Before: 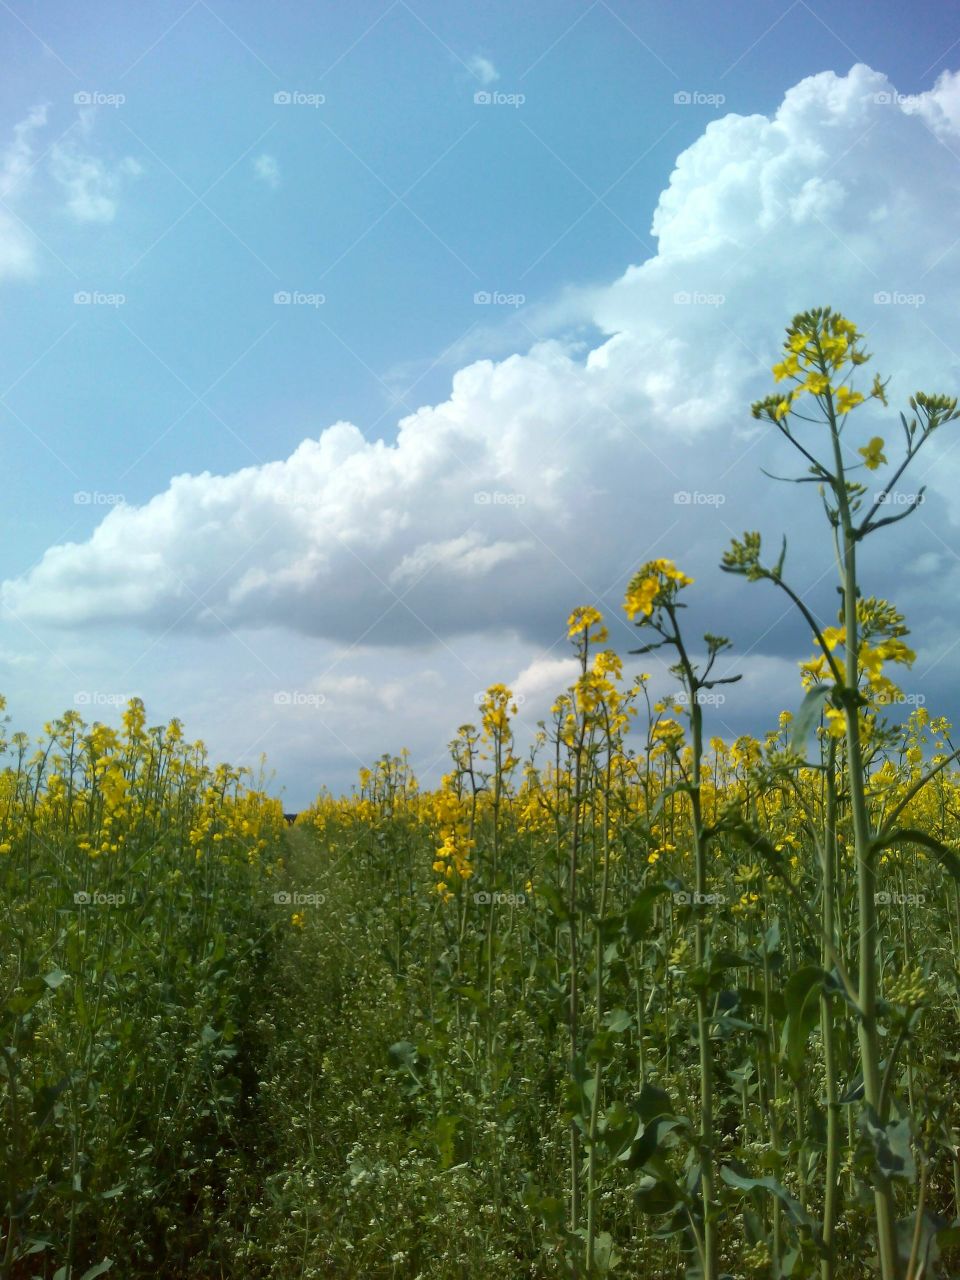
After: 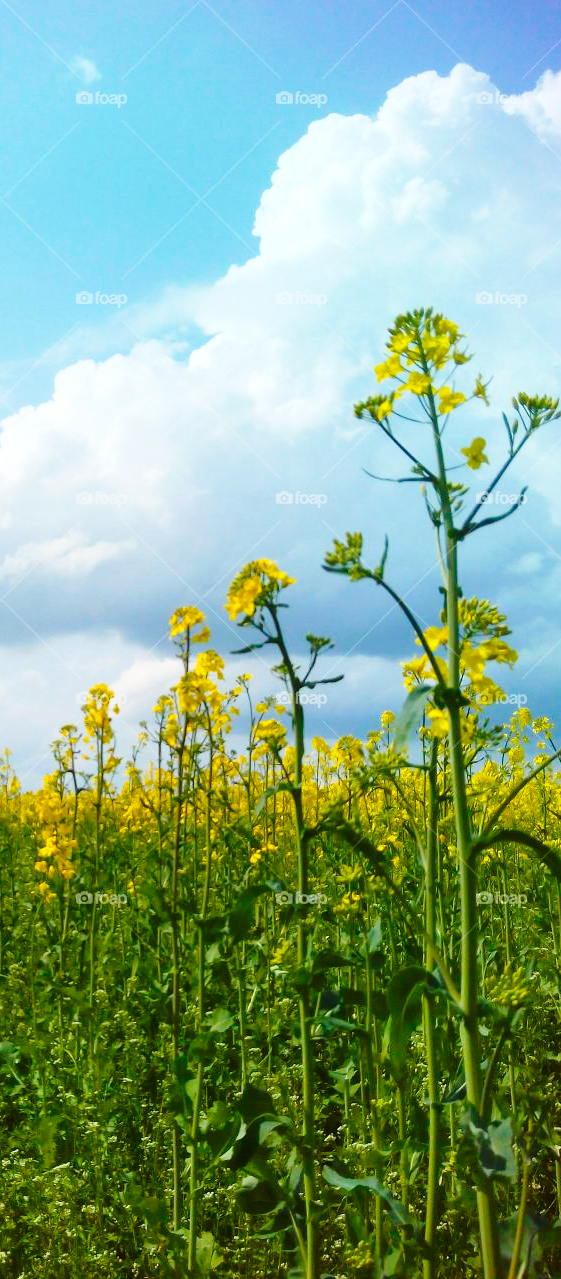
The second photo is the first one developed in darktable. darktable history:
crop: left 41.532%
base curve: curves: ch0 [(0, 0) (0.028, 0.03) (0.121, 0.232) (0.46, 0.748) (0.859, 0.968) (1, 1)], preserve colors none
color balance rgb: perceptual saturation grading › global saturation 40.574%
